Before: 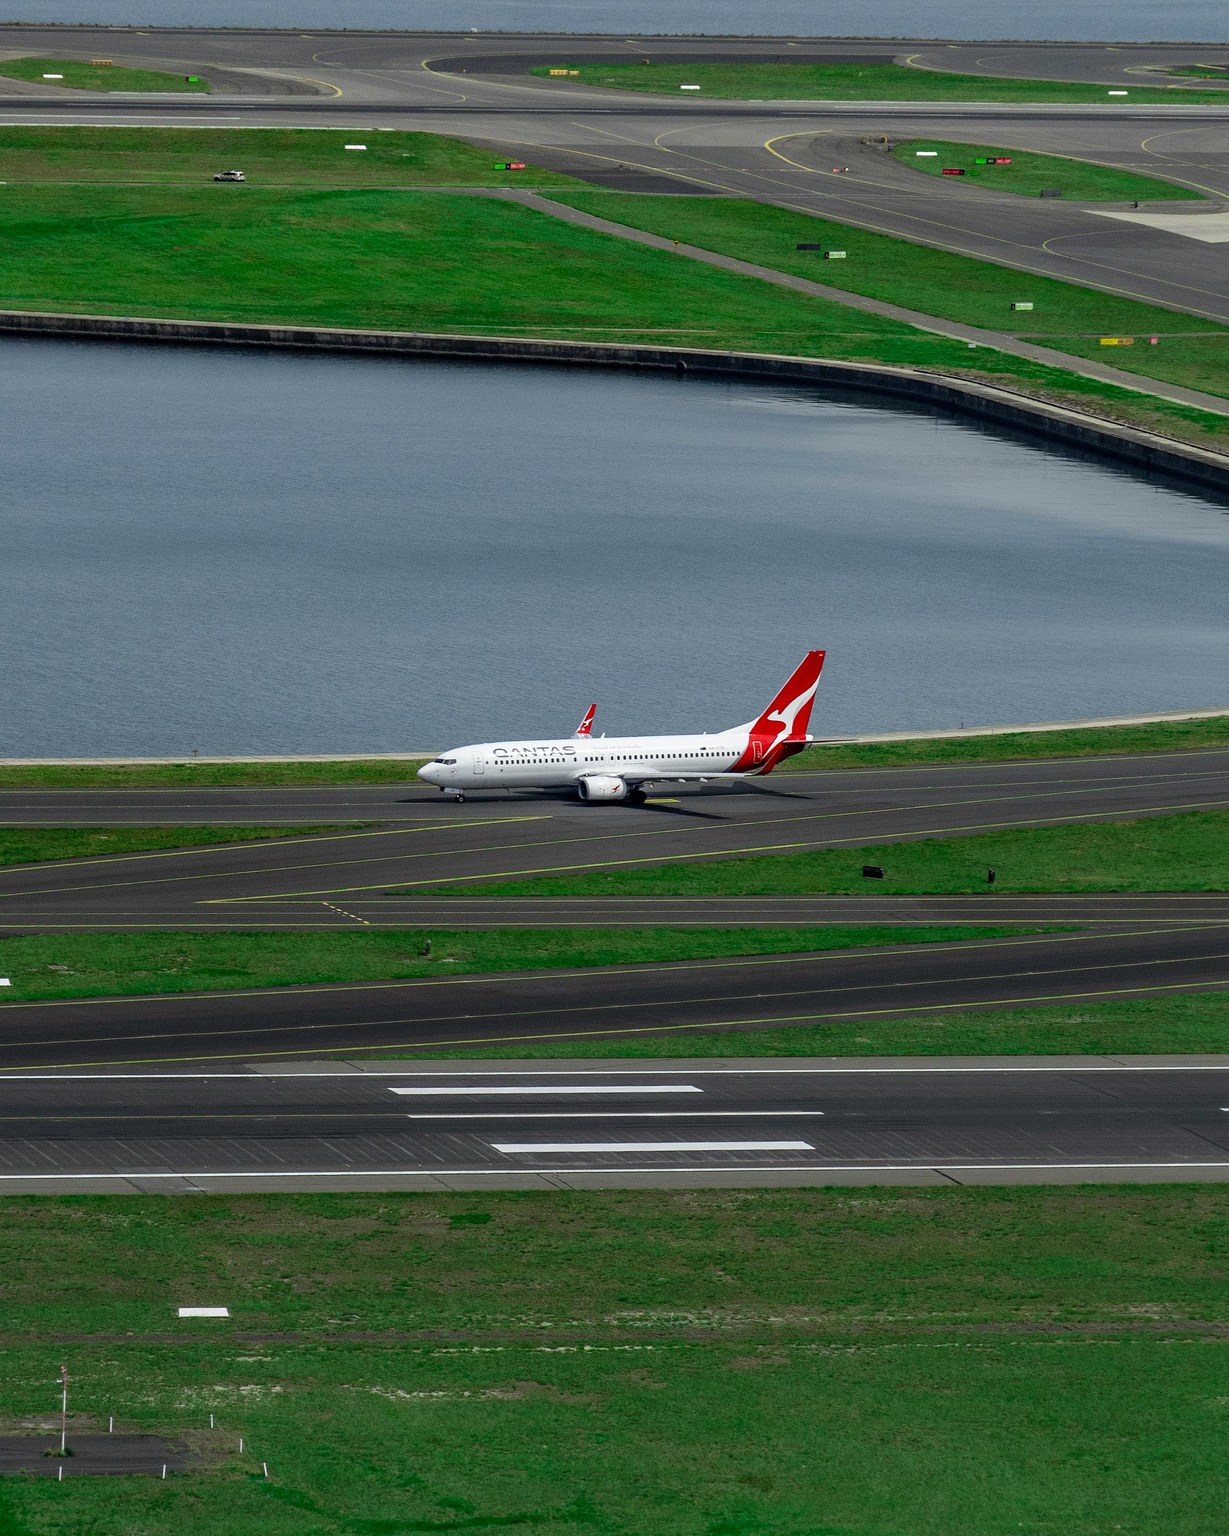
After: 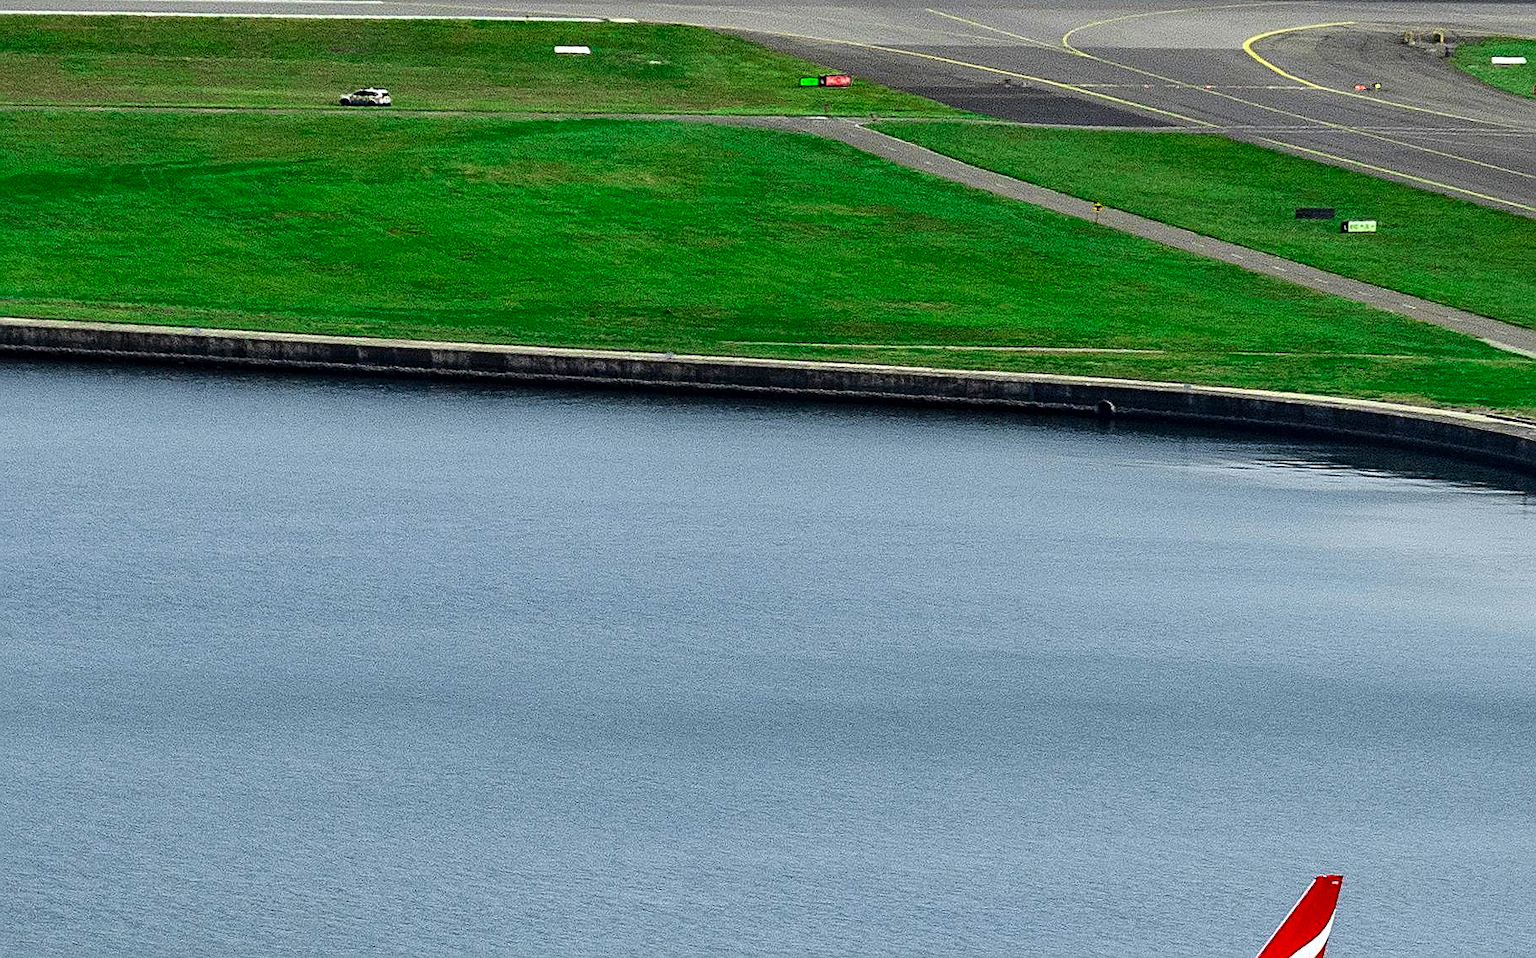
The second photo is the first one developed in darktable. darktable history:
vibrance: on, module defaults
white balance: red 0.982, blue 1.018
exposure: exposure 0.496 EV, compensate highlight preservation false
sharpen: on, module defaults
crop: left 0.579%, top 7.627%, right 23.167%, bottom 54.275%
color correction: highlights a* 0.816, highlights b* 2.78, saturation 1.1
tone equalizer: -8 EV -0.417 EV, -7 EV -0.389 EV, -6 EV -0.333 EV, -5 EV -0.222 EV, -3 EV 0.222 EV, -2 EV 0.333 EV, -1 EV 0.389 EV, +0 EV 0.417 EV, edges refinement/feathering 500, mask exposure compensation -1.57 EV, preserve details no
shadows and highlights: radius 125.46, shadows 30.51, highlights -30.51, low approximation 0.01, soften with gaussian
